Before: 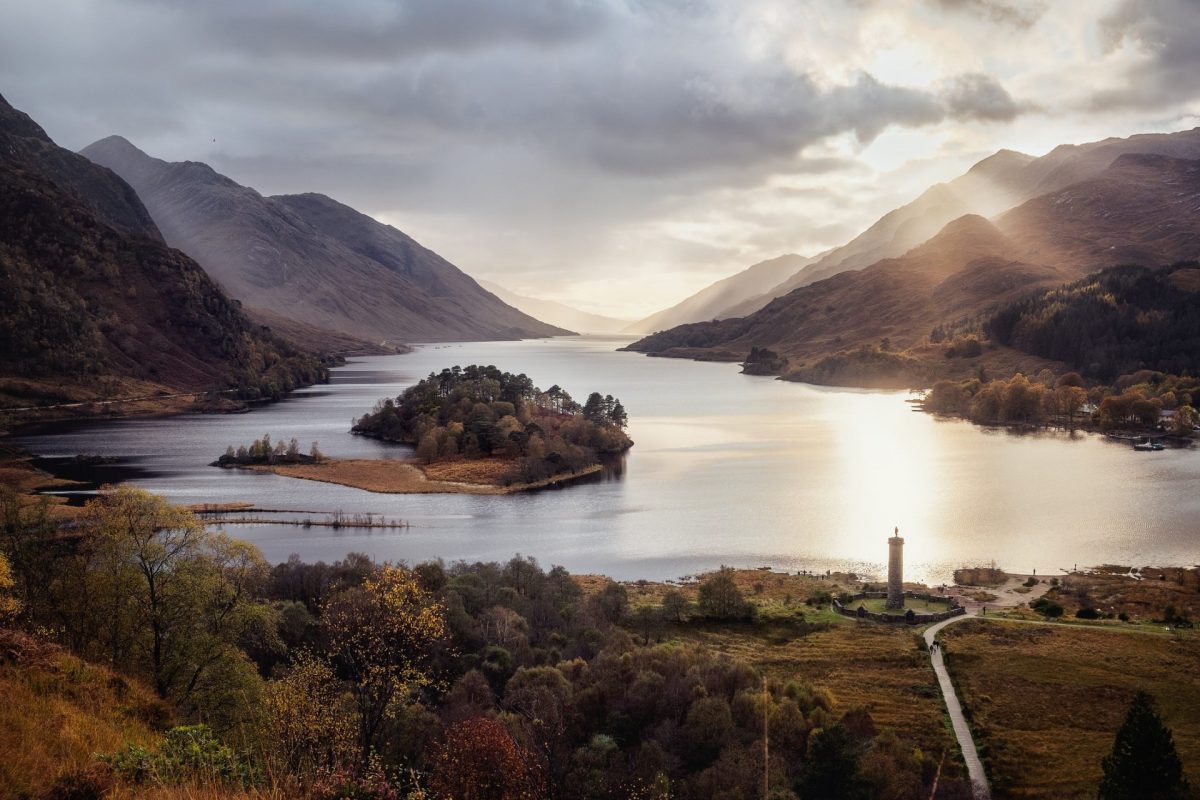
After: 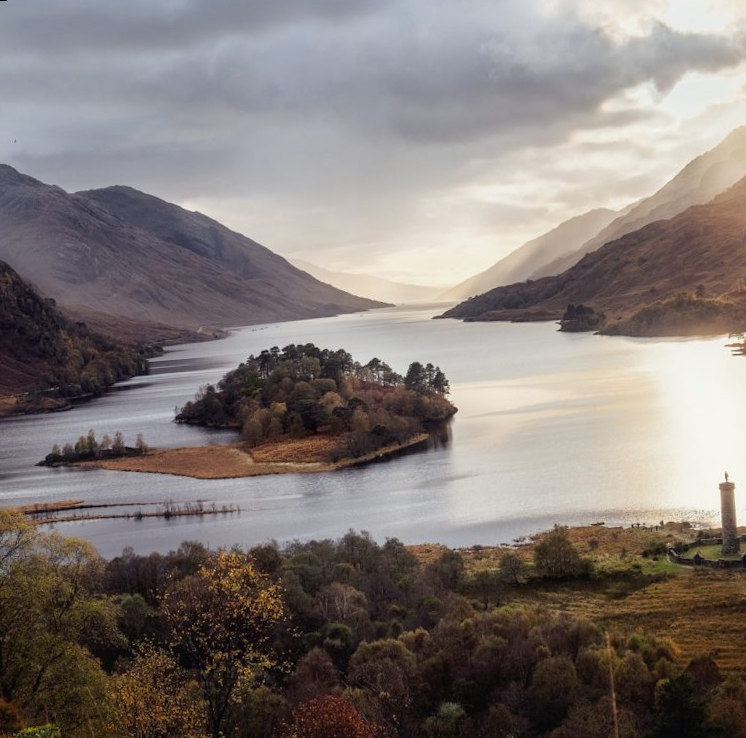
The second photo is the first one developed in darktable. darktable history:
rotate and perspective: rotation -4.57°, crop left 0.054, crop right 0.944, crop top 0.087, crop bottom 0.914
crop and rotate: left 12.673%, right 20.66%
